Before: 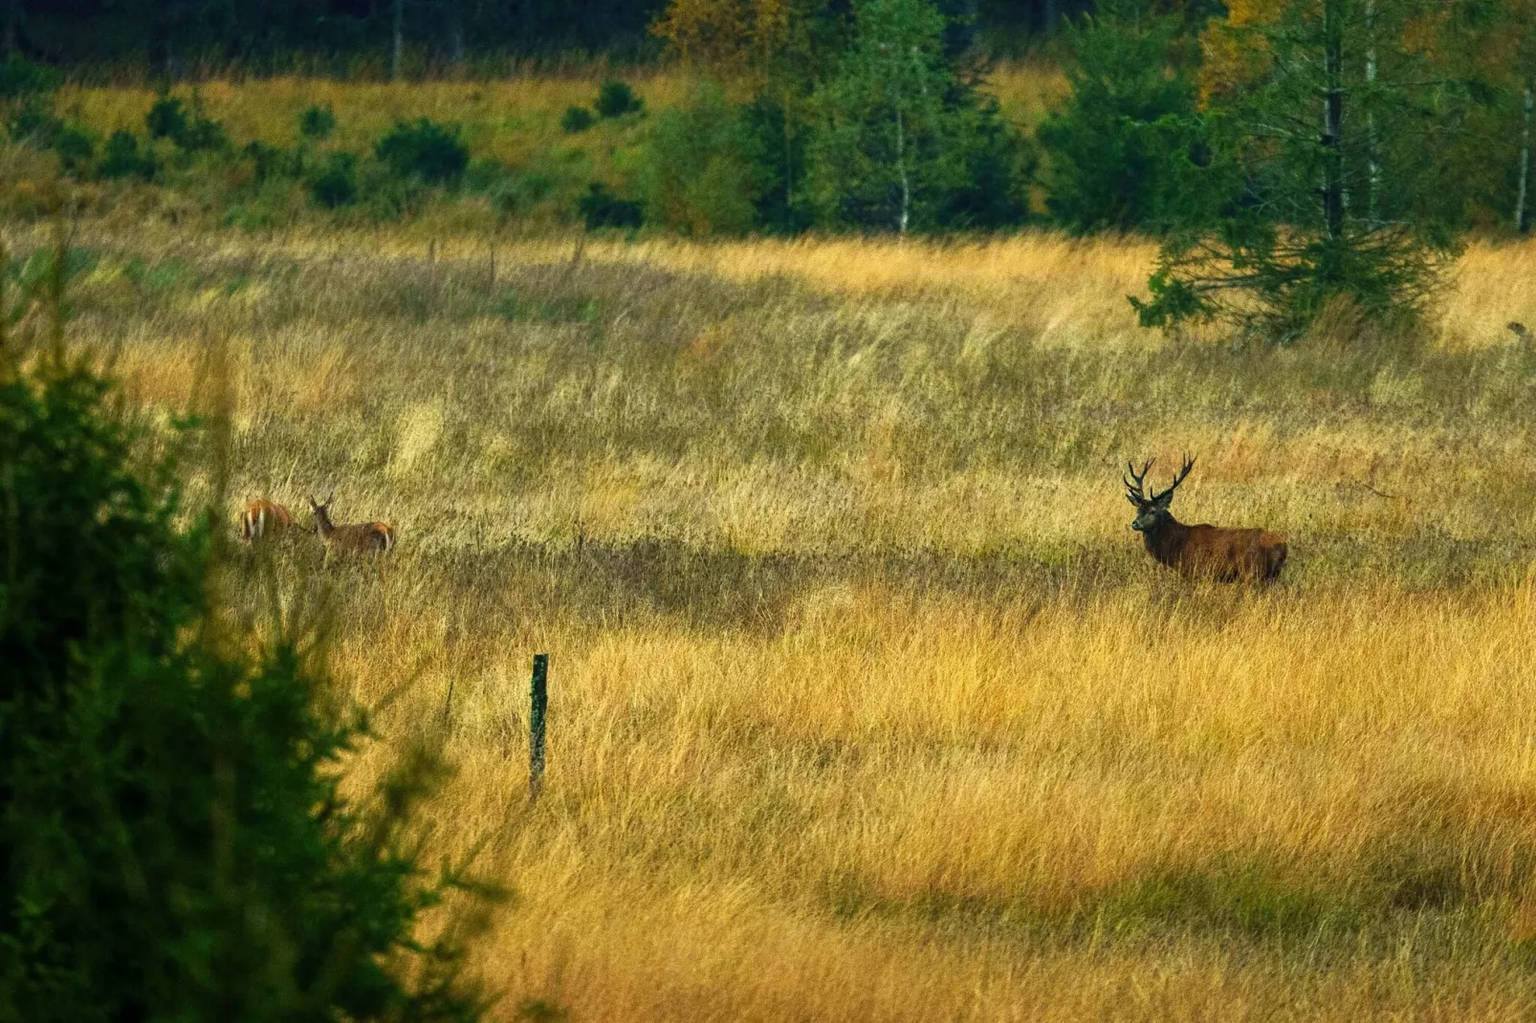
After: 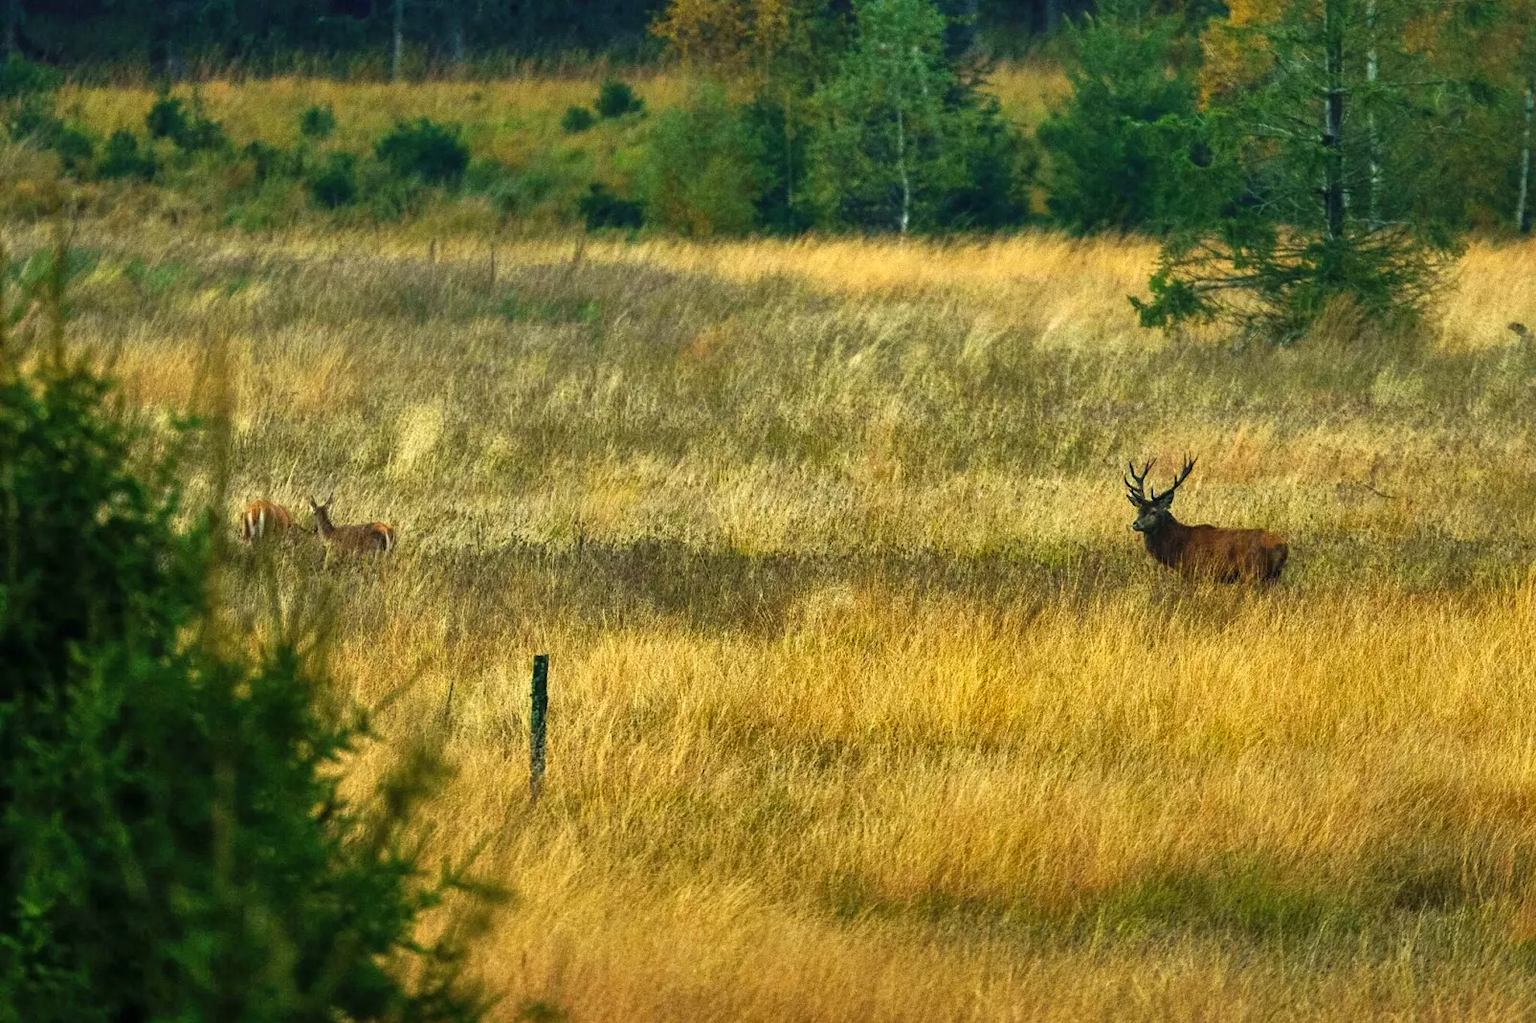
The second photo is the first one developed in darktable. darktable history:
shadows and highlights: radius 108.52, shadows 44.07, highlights -67.8, low approximation 0.01, soften with gaussian
exposure: exposure 0.2 EV, compensate highlight preservation false
